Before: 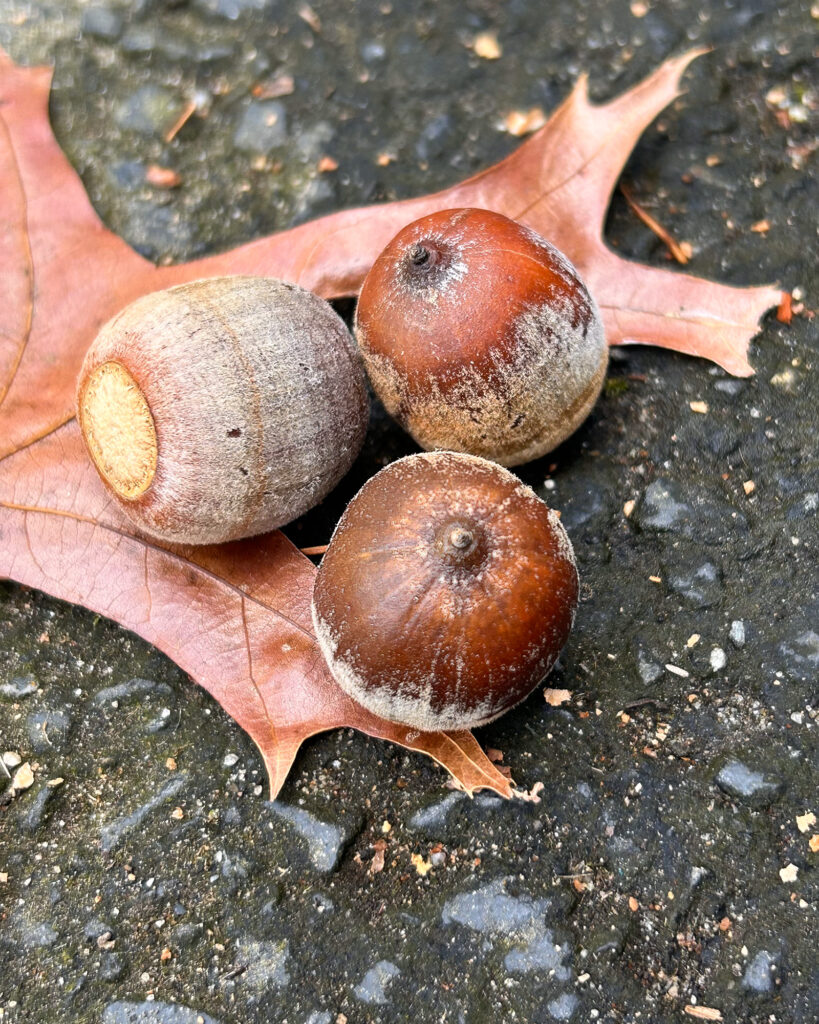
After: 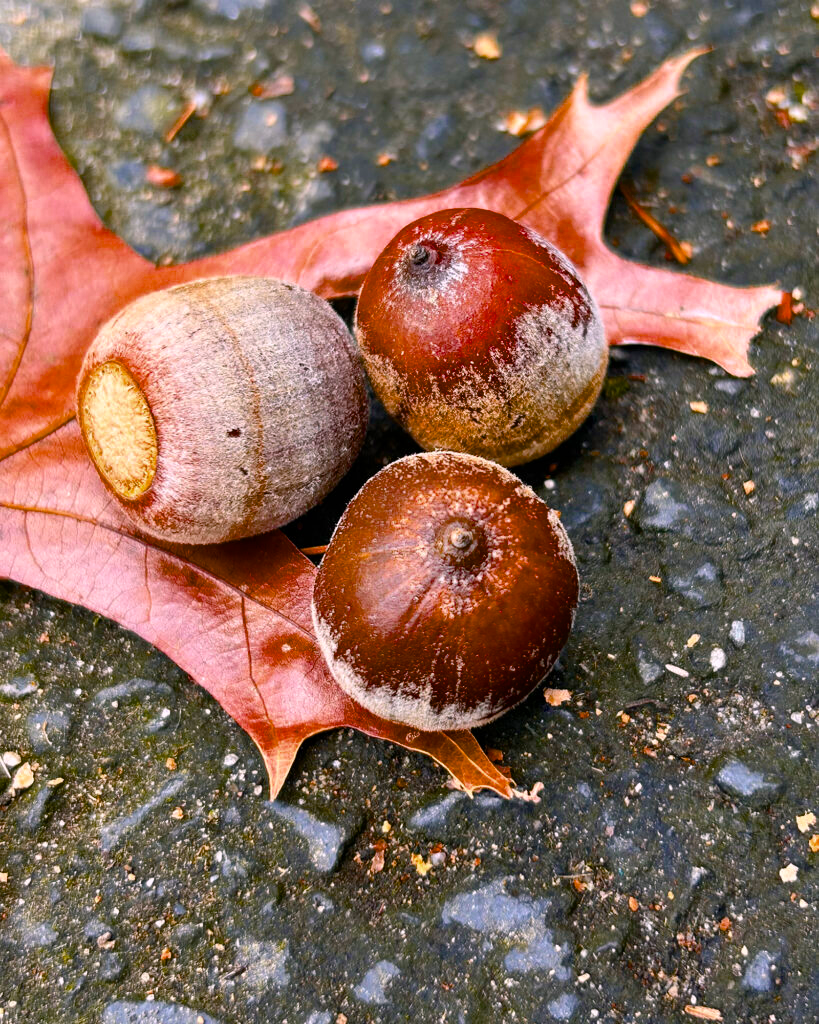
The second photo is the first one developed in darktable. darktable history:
color balance rgb: highlights gain › chroma 1.513%, highlights gain › hue 312.78°, perceptual saturation grading › global saturation 36.356%, perceptual saturation grading › shadows 34.492%, saturation formula JzAzBz (2021)
